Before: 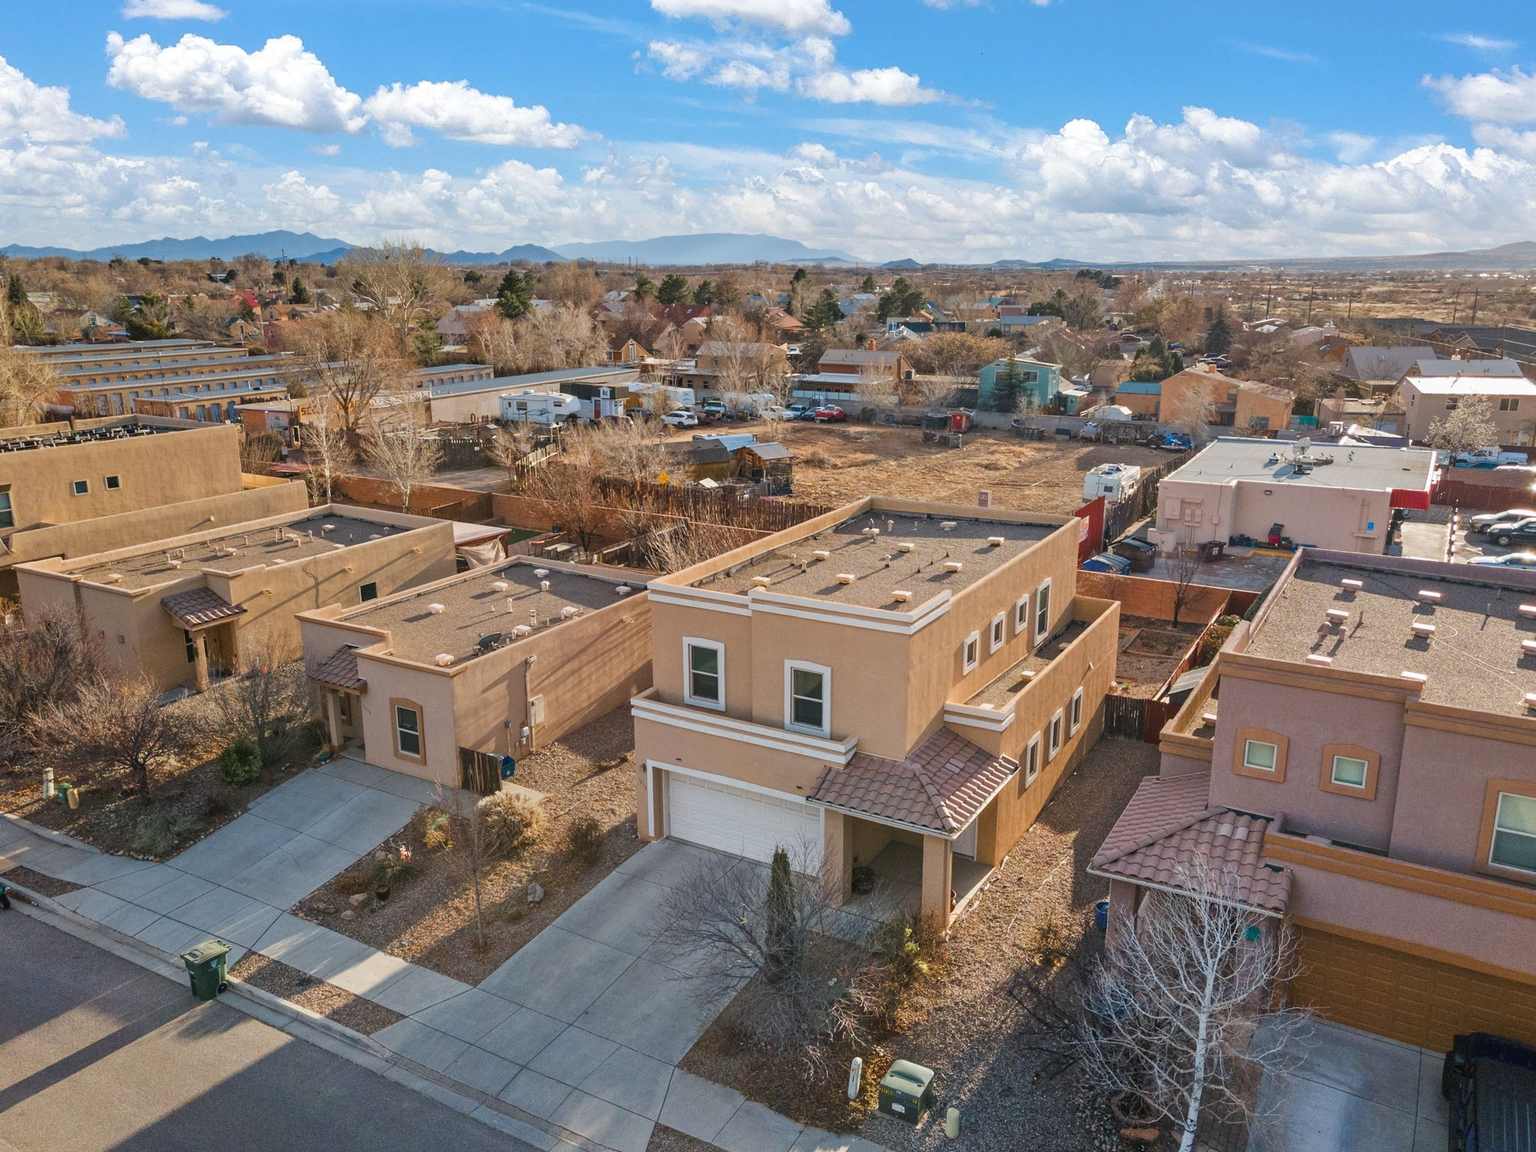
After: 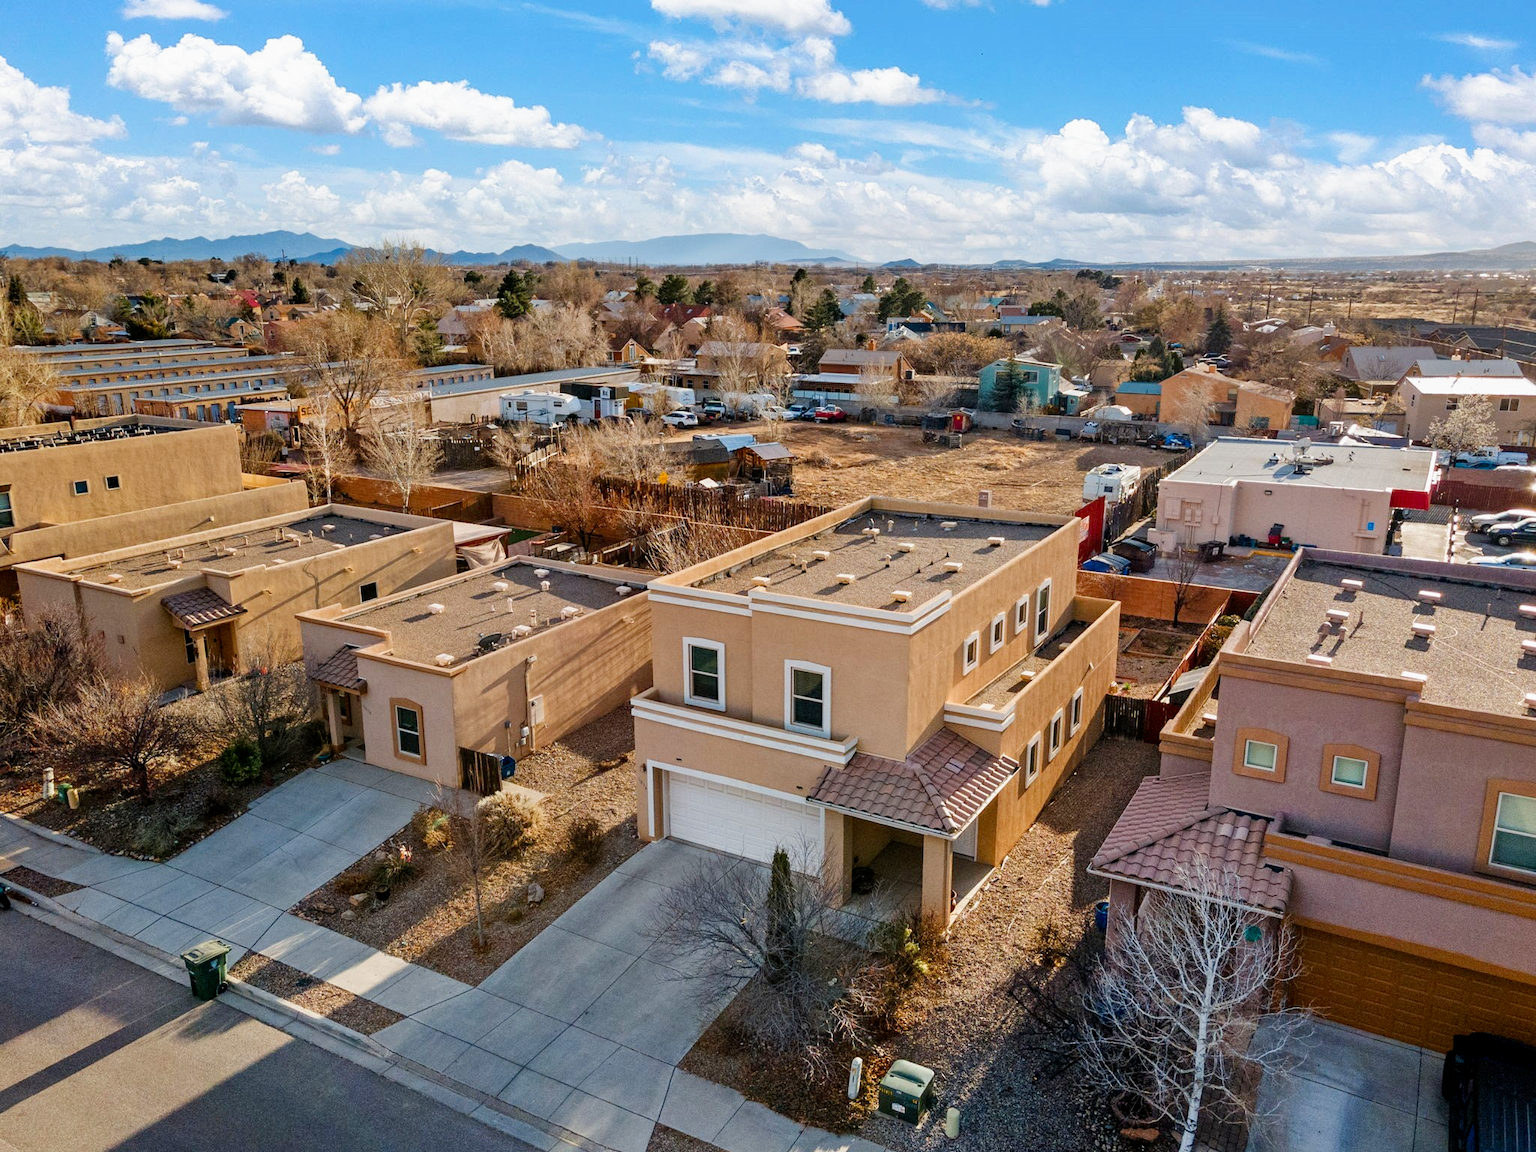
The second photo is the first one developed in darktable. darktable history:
filmic rgb: black relative exposure -6.3 EV, white relative exposure 2.79 EV, target black luminance 0%, hardness 4.64, latitude 68%, contrast 1.277, shadows ↔ highlights balance -3.5%, preserve chrominance no, color science v4 (2020), iterations of high-quality reconstruction 0
